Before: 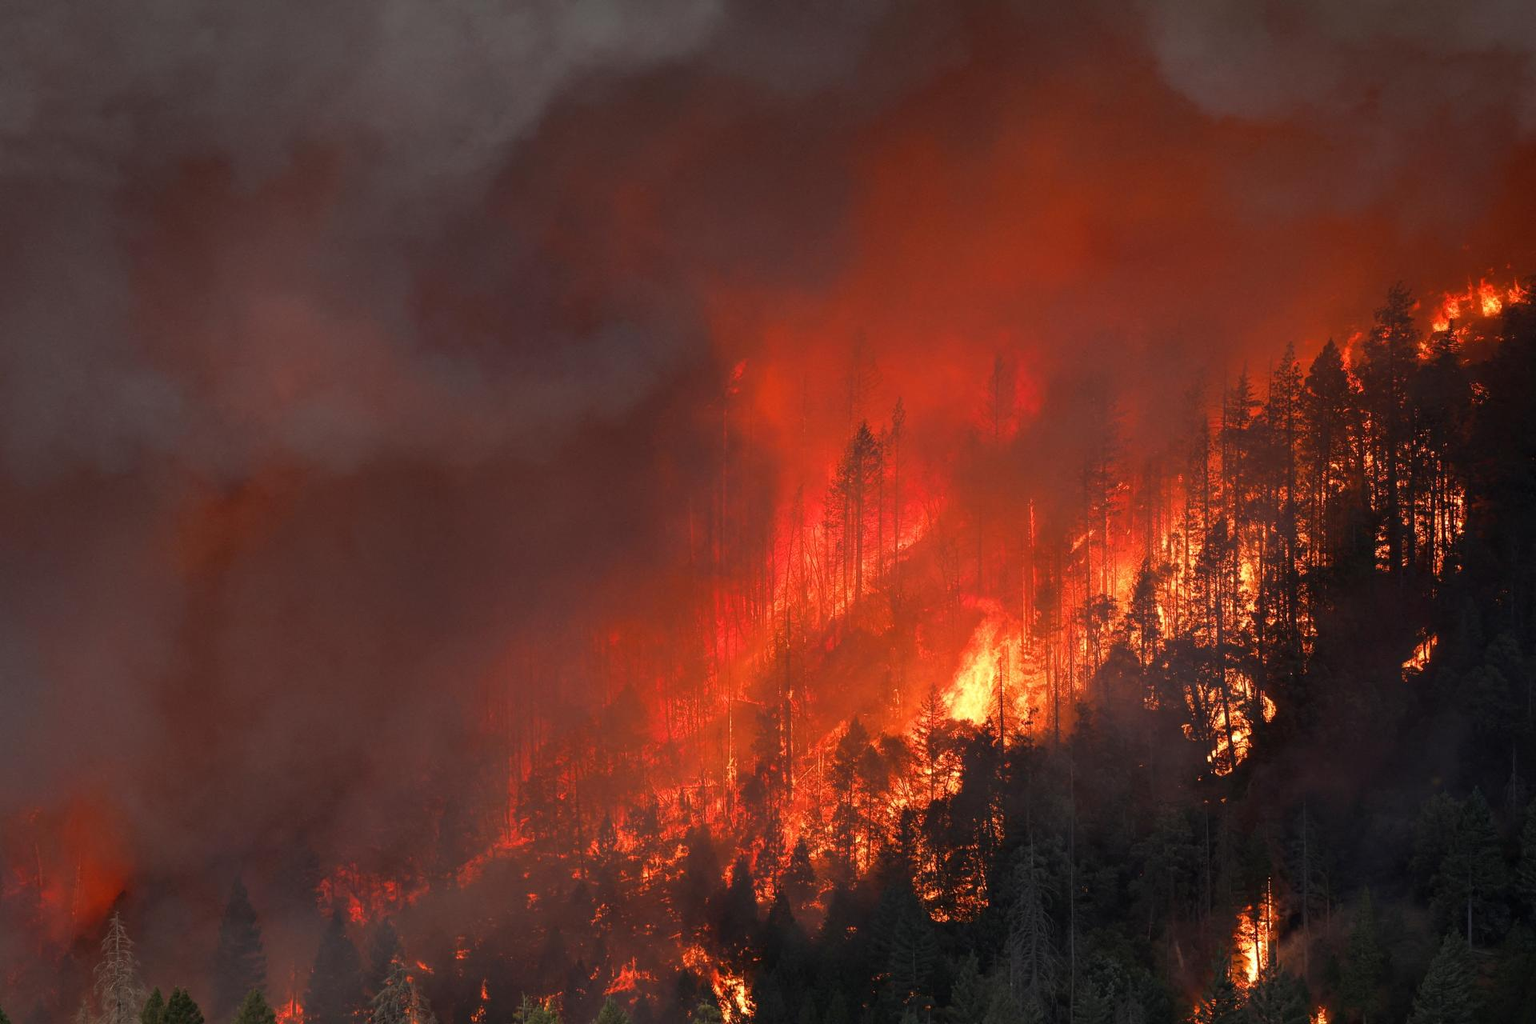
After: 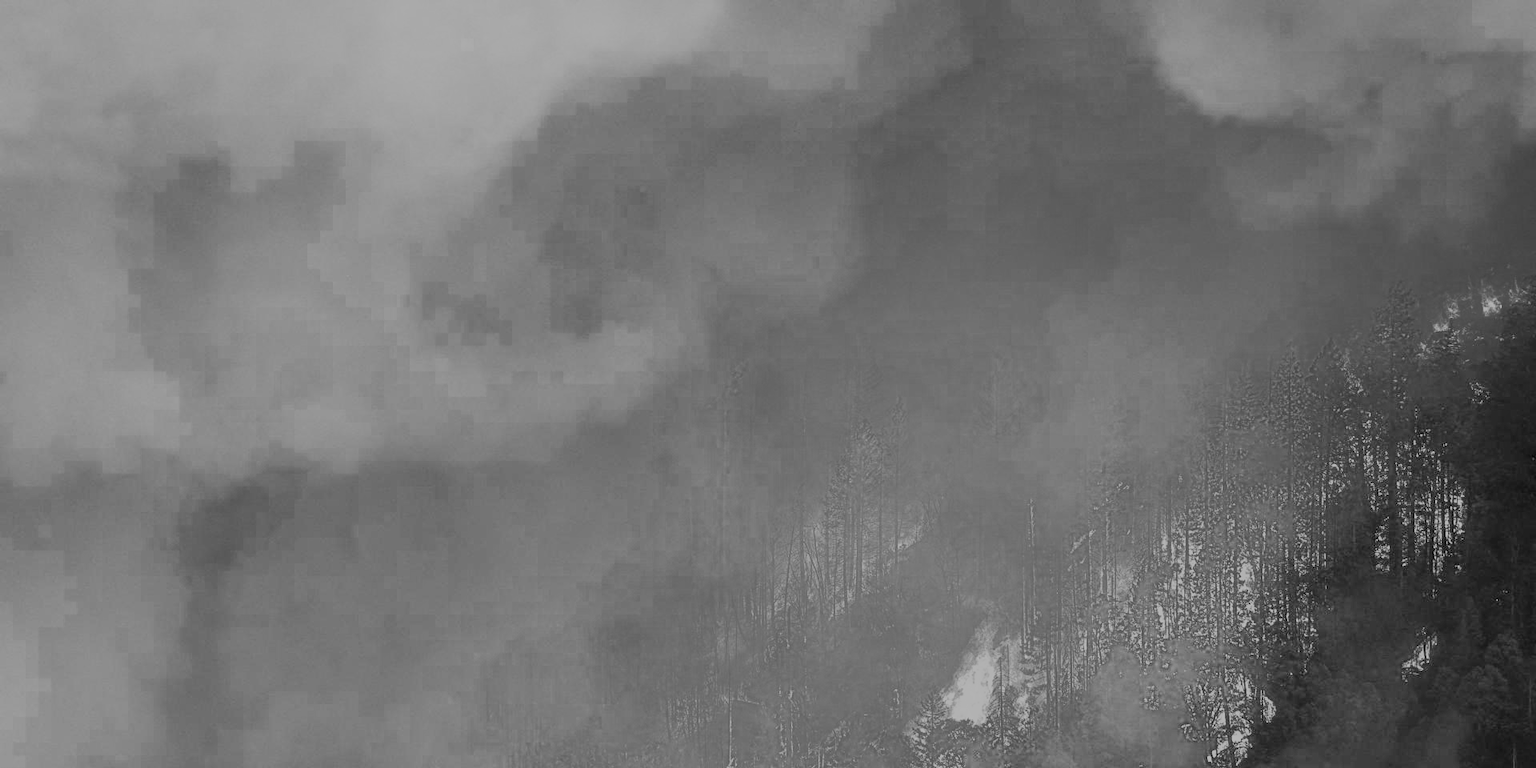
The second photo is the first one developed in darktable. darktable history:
color correction: highlights a* 19.59, highlights b* 27.49, shadows a* 3.46, shadows b* -17.28, saturation 0.73
color zones: curves: ch0 [(0.287, 0.048) (0.493, 0.484) (0.737, 0.816)]; ch1 [(0, 0) (0.143, 0) (0.286, 0) (0.429, 0) (0.571, 0) (0.714, 0) (0.857, 0)]
base curve: curves: ch0 [(0, 0.003) (0.001, 0.002) (0.006, 0.004) (0.02, 0.022) (0.048, 0.086) (0.094, 0.234) (0.162, 0.431) (0.258, 0.629) (0.385, 0.8) (0.548, 0.918) (0.751, 0.988) (1, 1)], preserve colors none
exposure: black level correction 0, exposure 1.675 EV, compensate exposure bias true, compensate highlight preservation false
shadows and highlights: shadows -40.15, highlights 62.88, soften with gaussian
crop: bottom 24.967%
